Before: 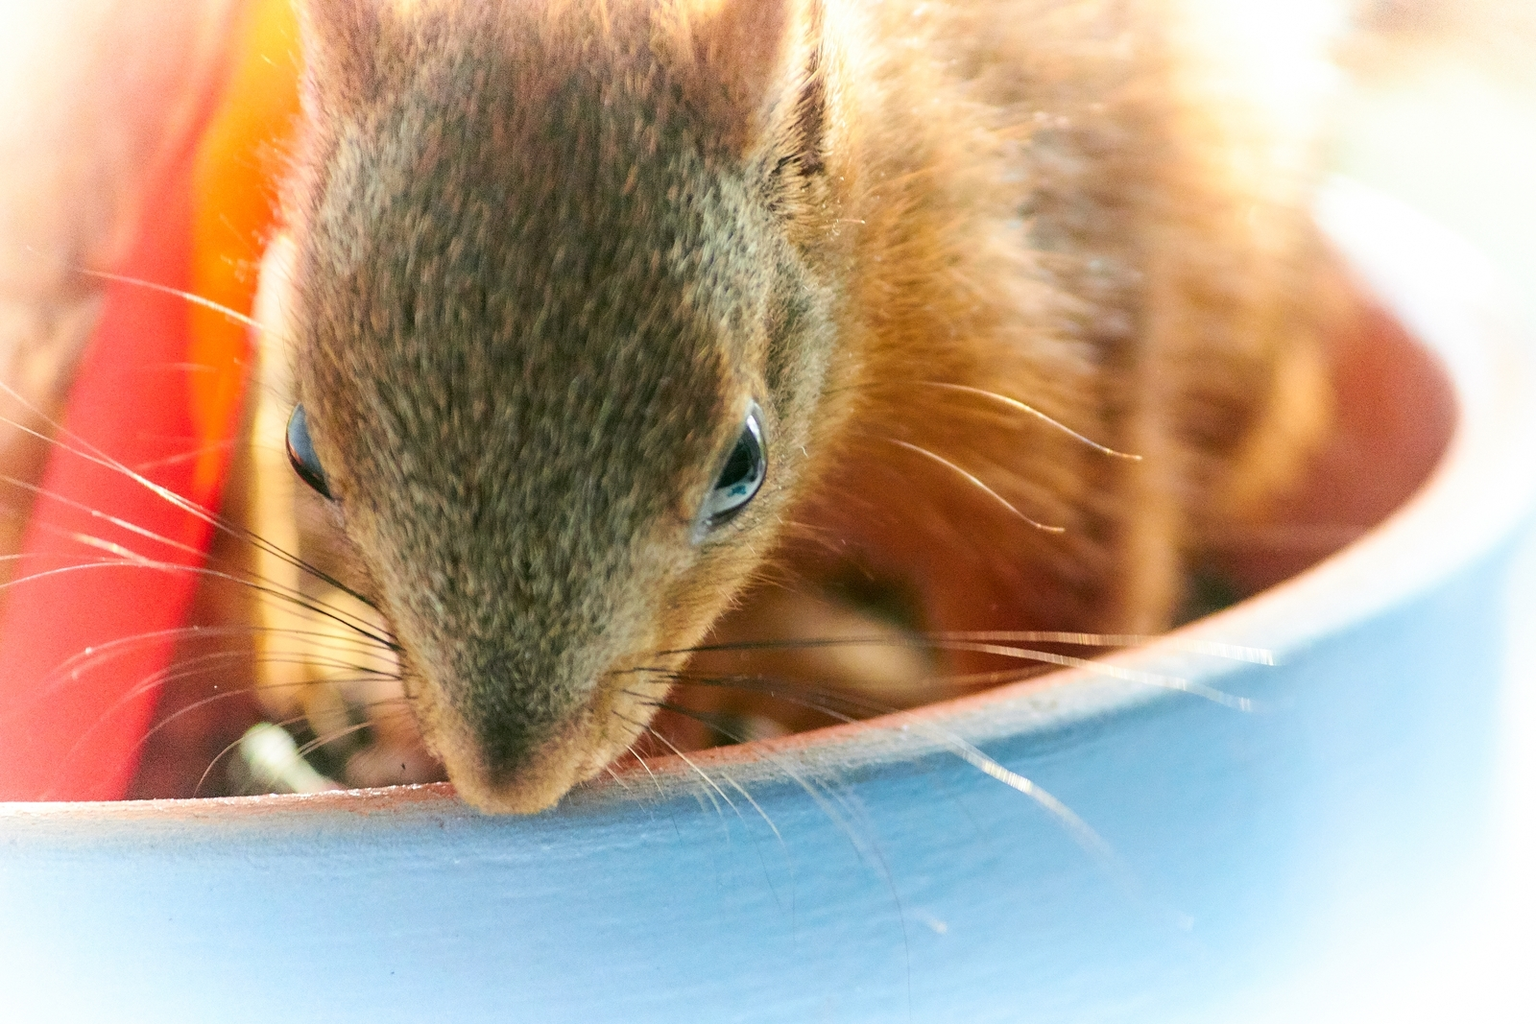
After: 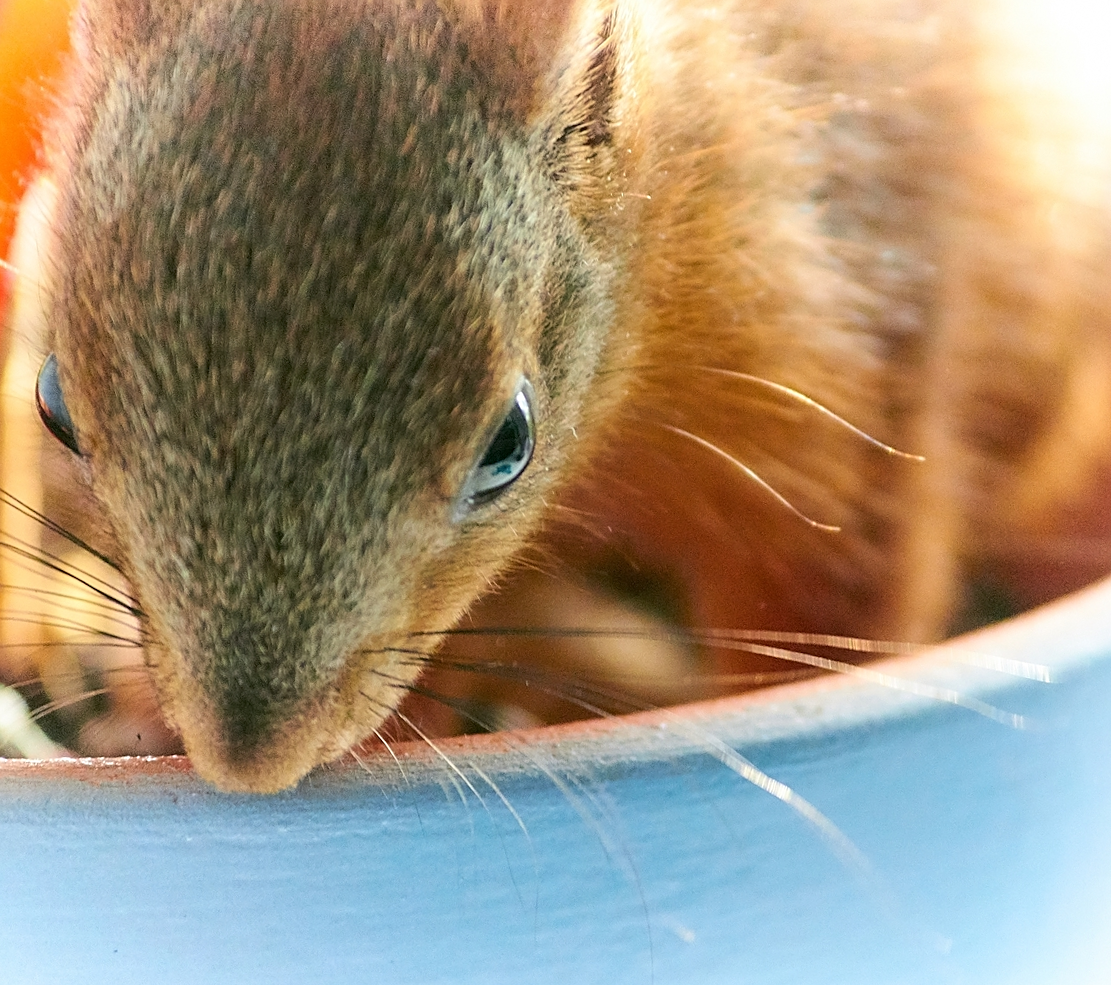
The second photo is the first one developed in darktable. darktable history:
sharpen: on, module defaults
crop and rotate: angle -3.21°, left 13.992%, top 0.036%, right 10.831%, bottom 0.027%
